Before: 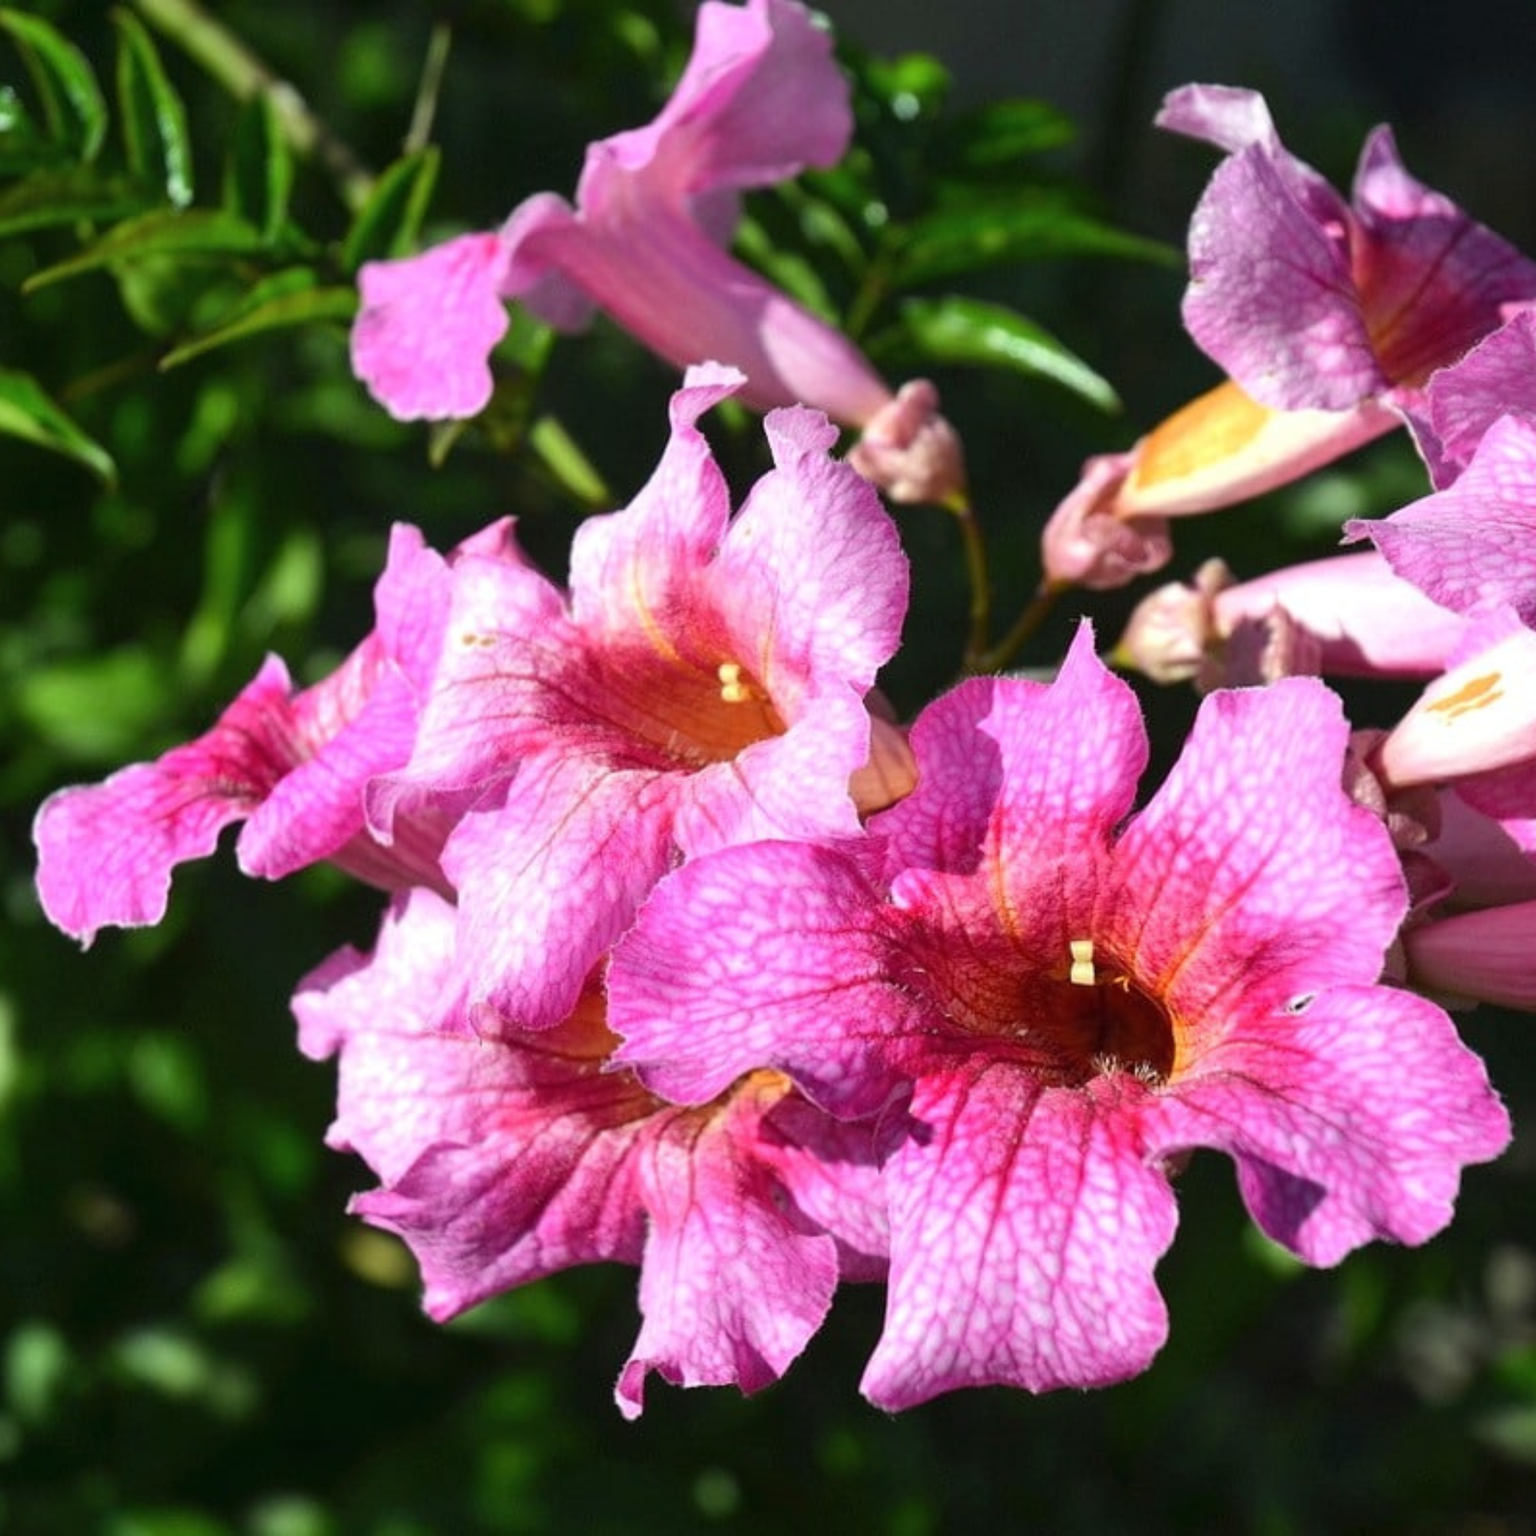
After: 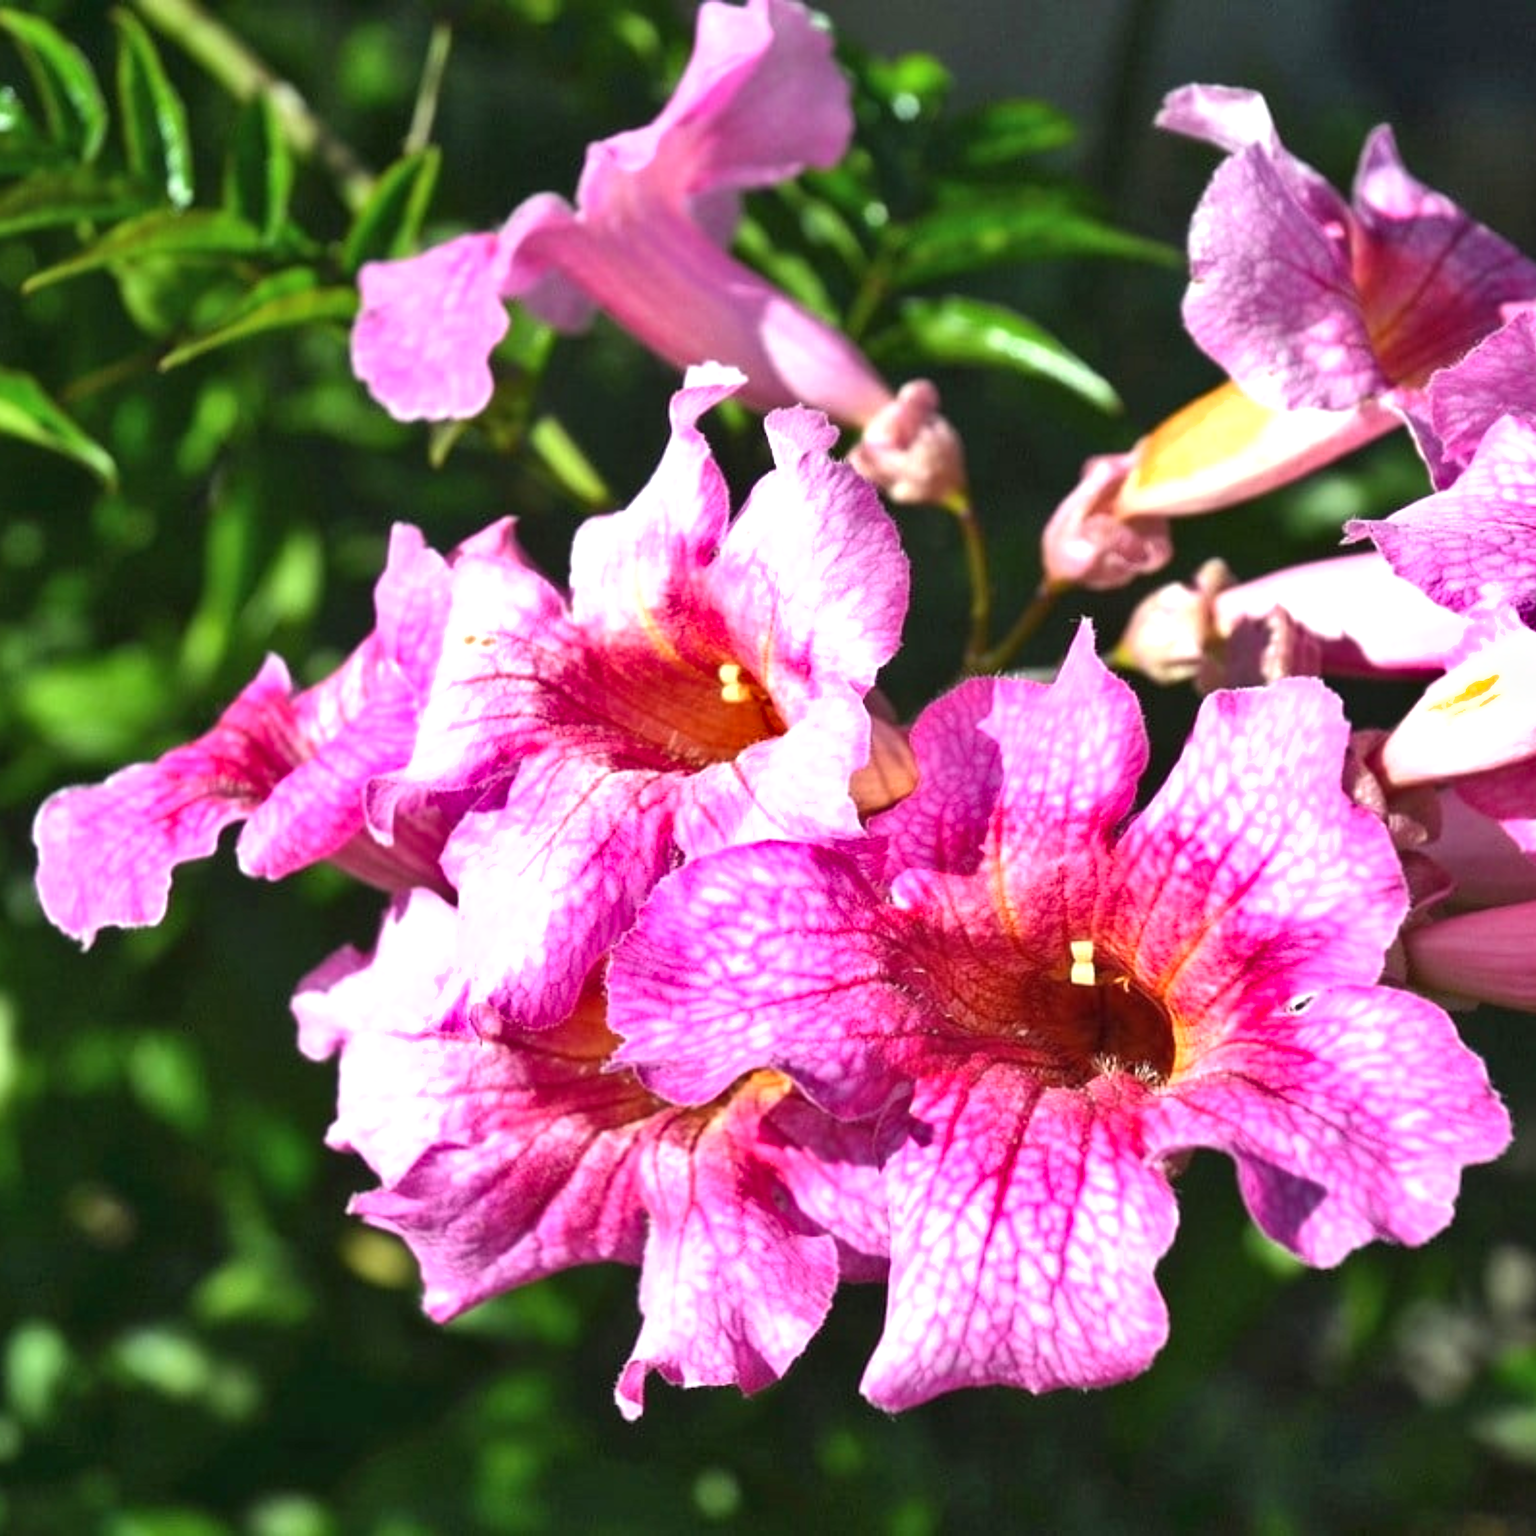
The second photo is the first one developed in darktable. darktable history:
exposure: black level correction 0, exposure 0.7 EV, compensate exposure bias true, compensate highlight preservation false
shadows and highlights: shadows 43.71, white point adjustment -1.46, soften with gaussian
